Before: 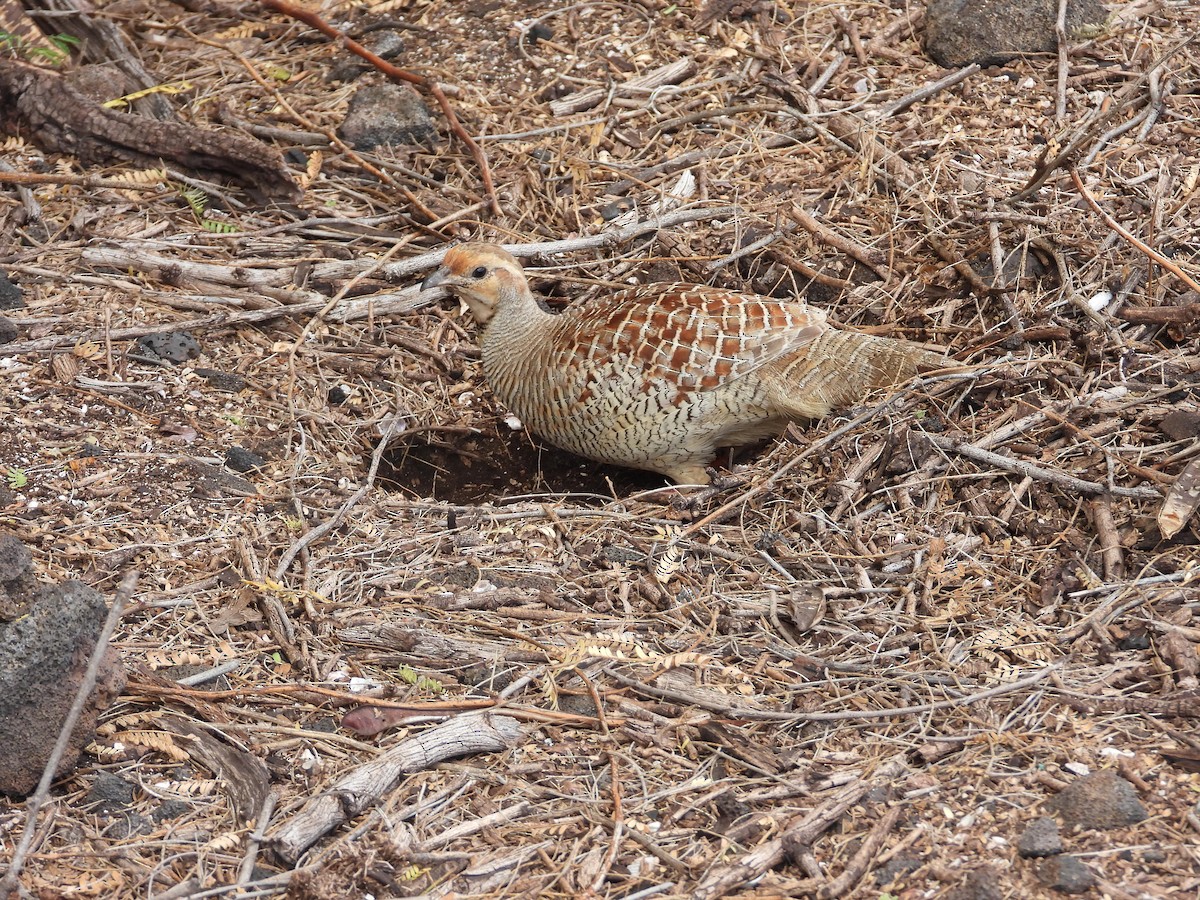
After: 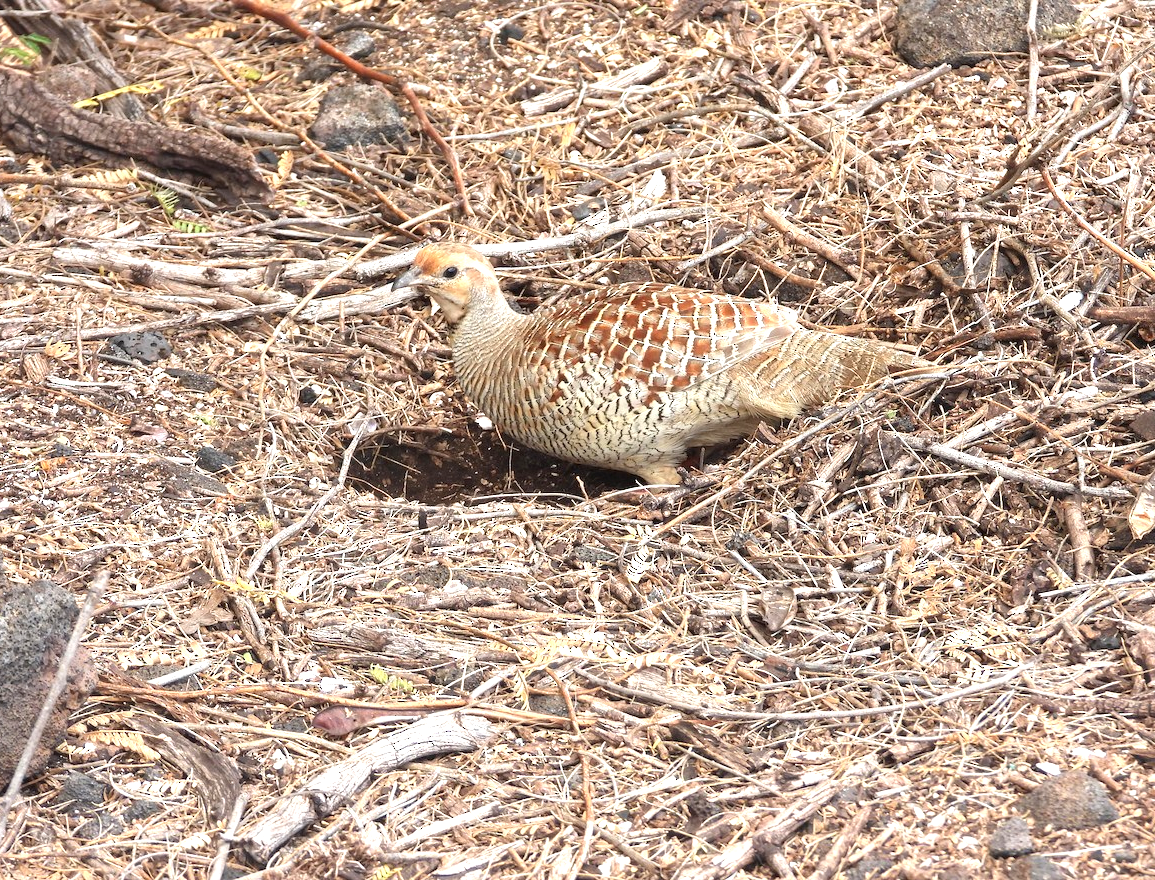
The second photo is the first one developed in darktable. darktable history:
crop and rotate: left 2.492%, right 1.235%, bottom 2.219%
exposure: exposure 0.942 EV, compensate highlight preservation false
